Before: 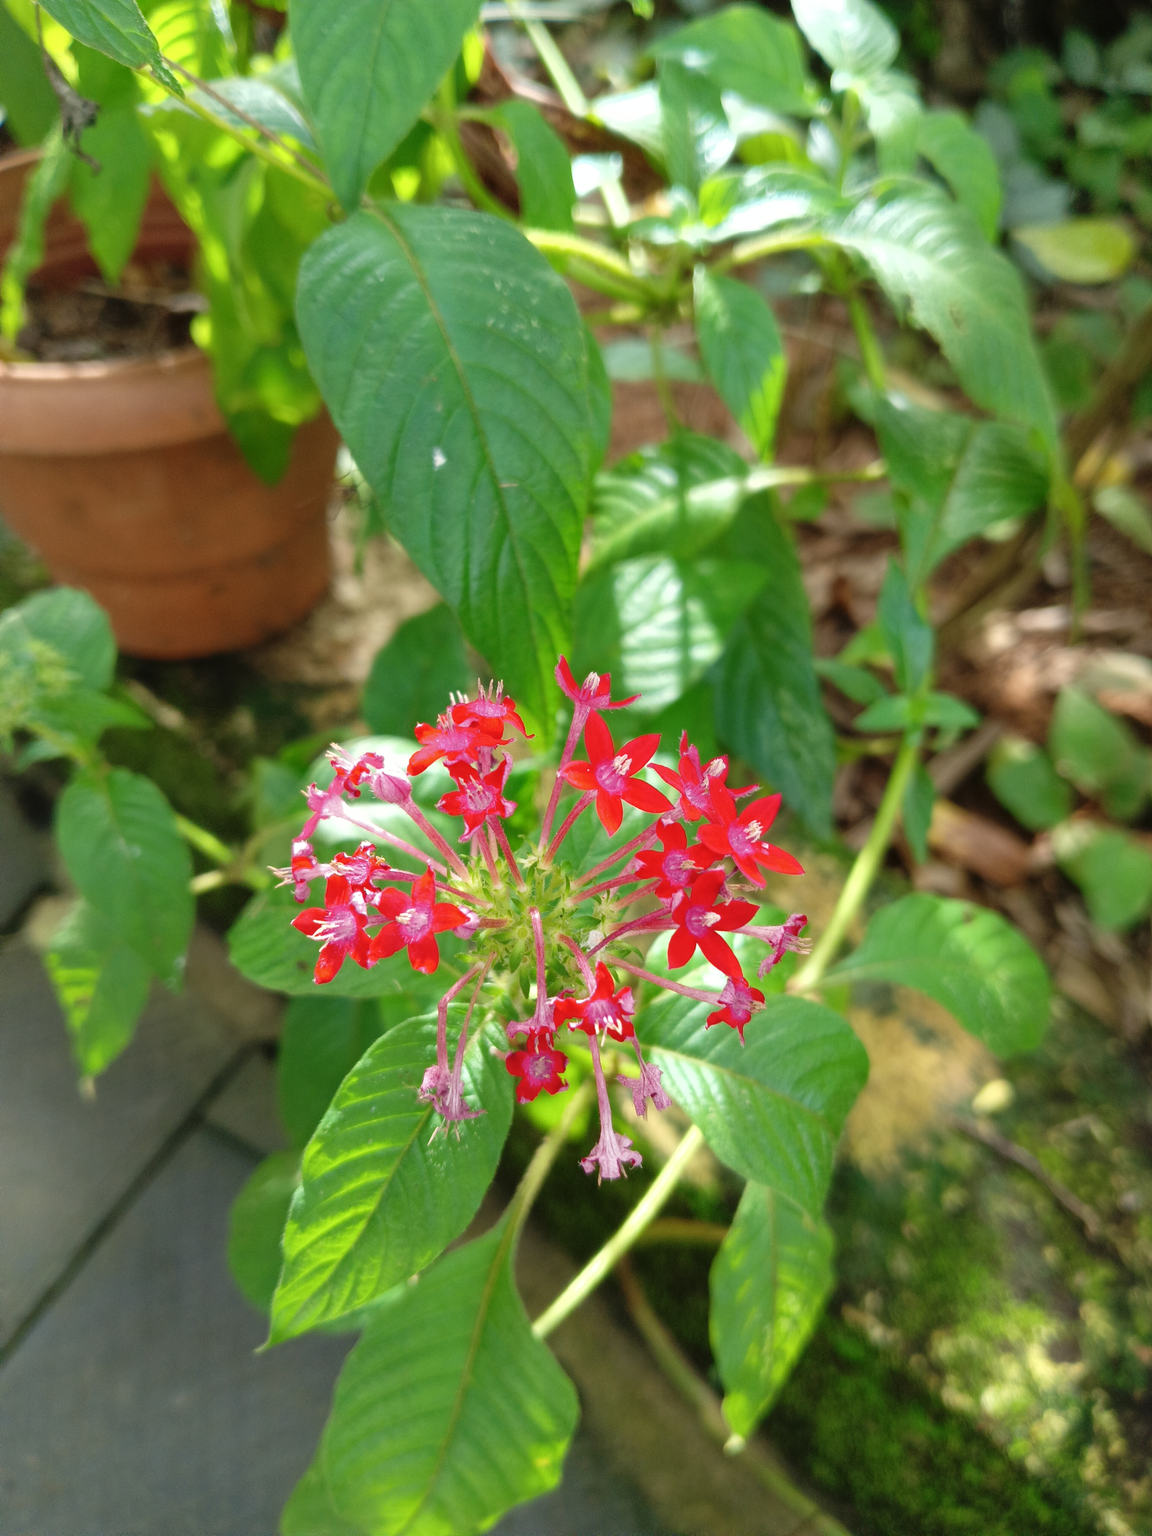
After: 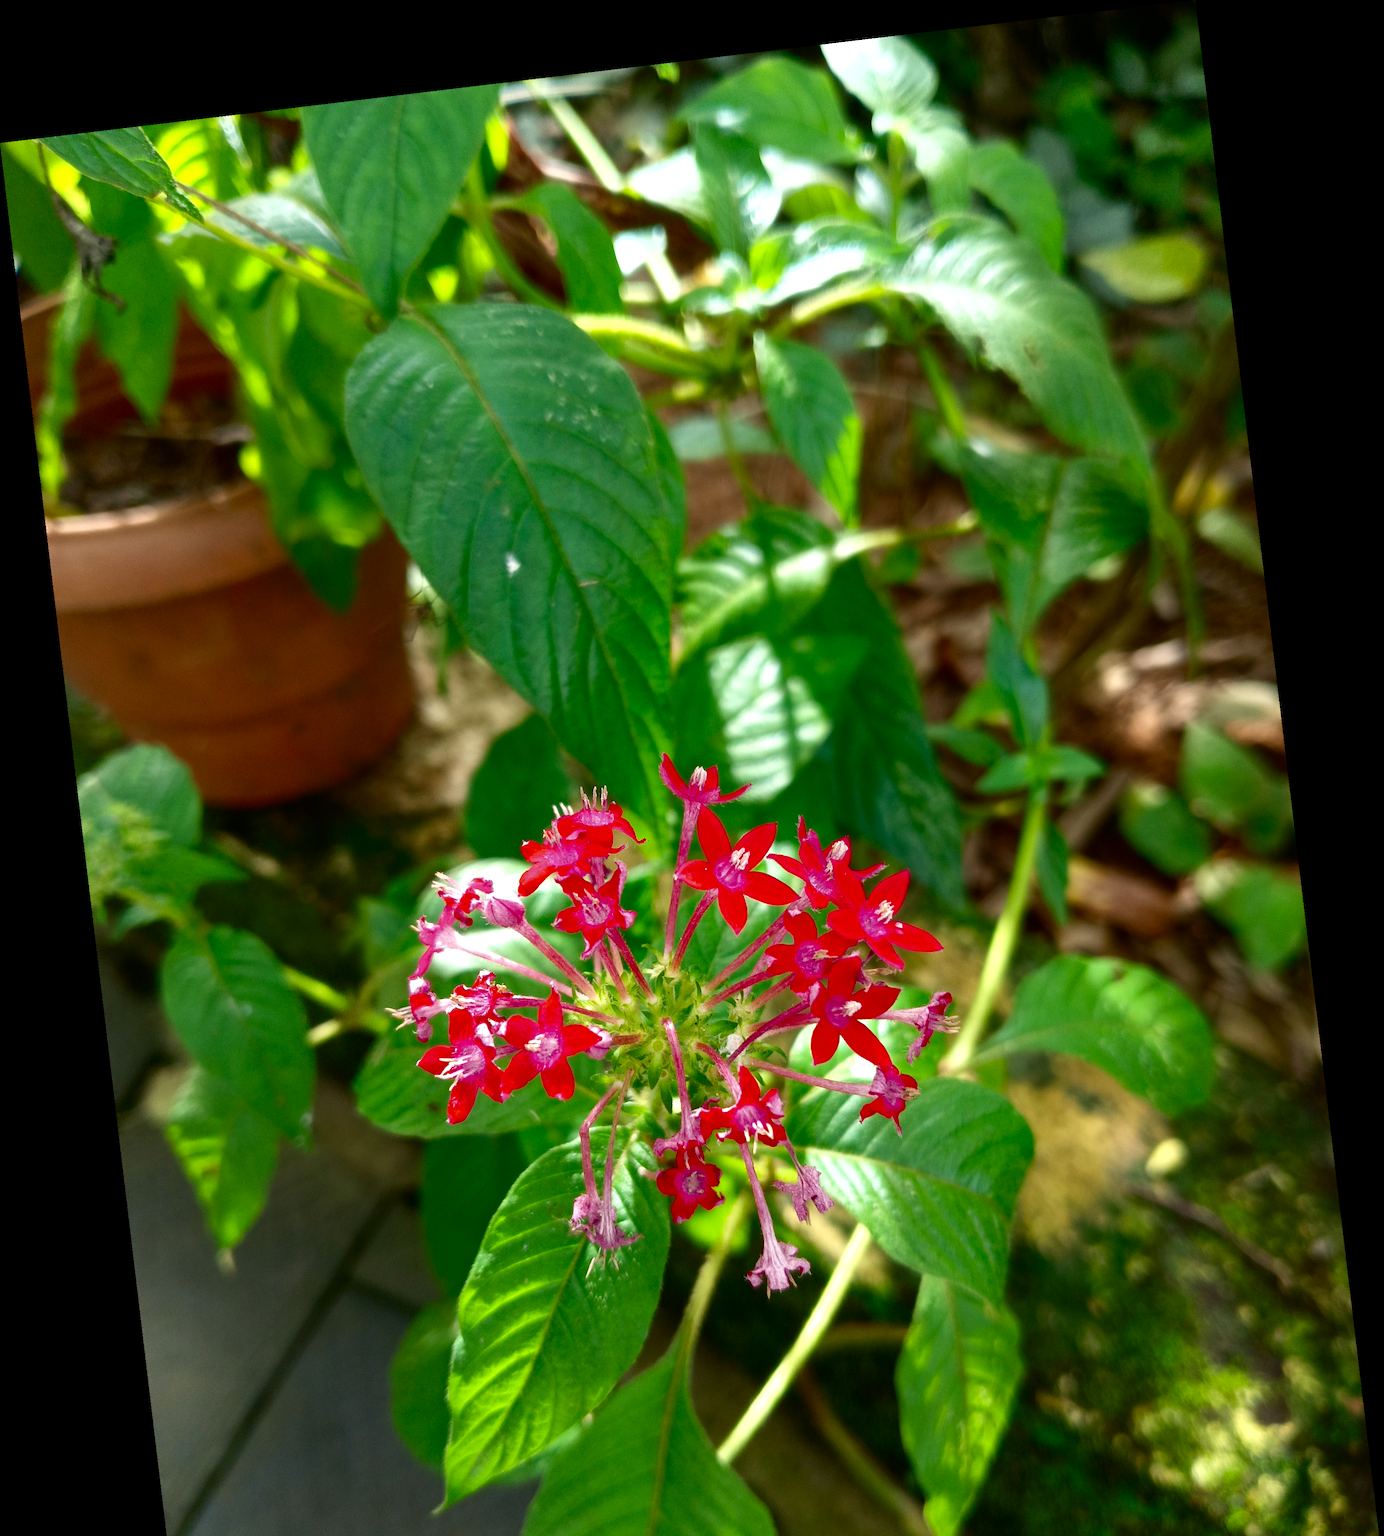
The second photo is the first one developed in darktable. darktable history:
exposure: exposure 0.197 EV, compensate highlight preservation false
rotate and perspective: rotation -6.83°, automatic cropping off
contrast brightness saturation: contrast 0.1, brightness -0.26, saturation 0.14
crop and rotate: top 0%, bottom 11.49%
